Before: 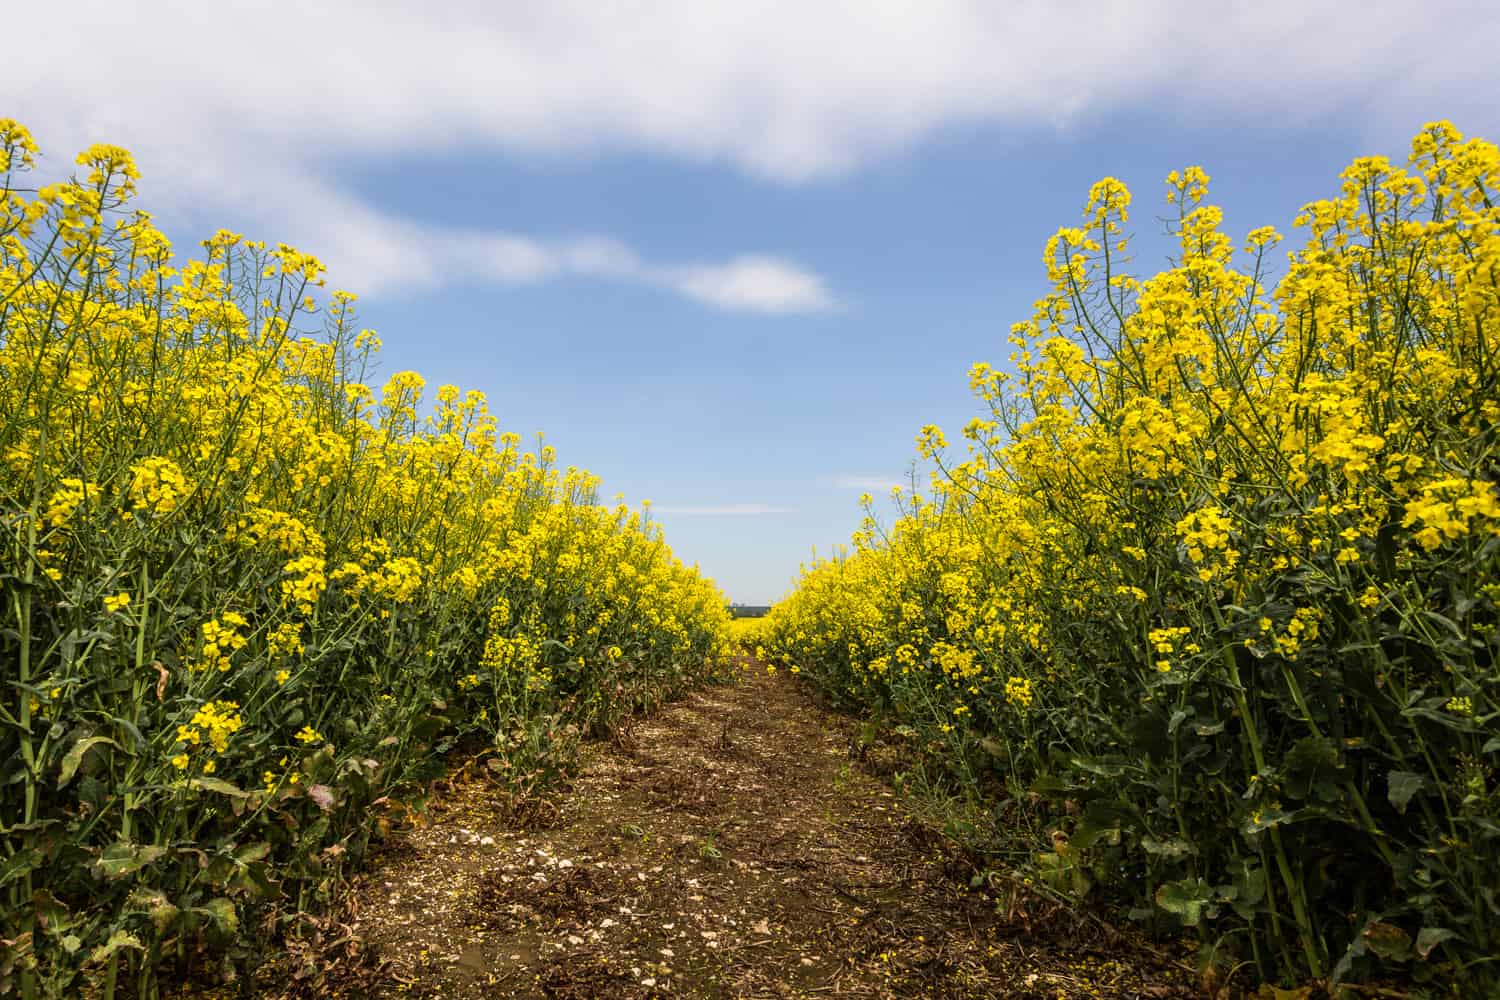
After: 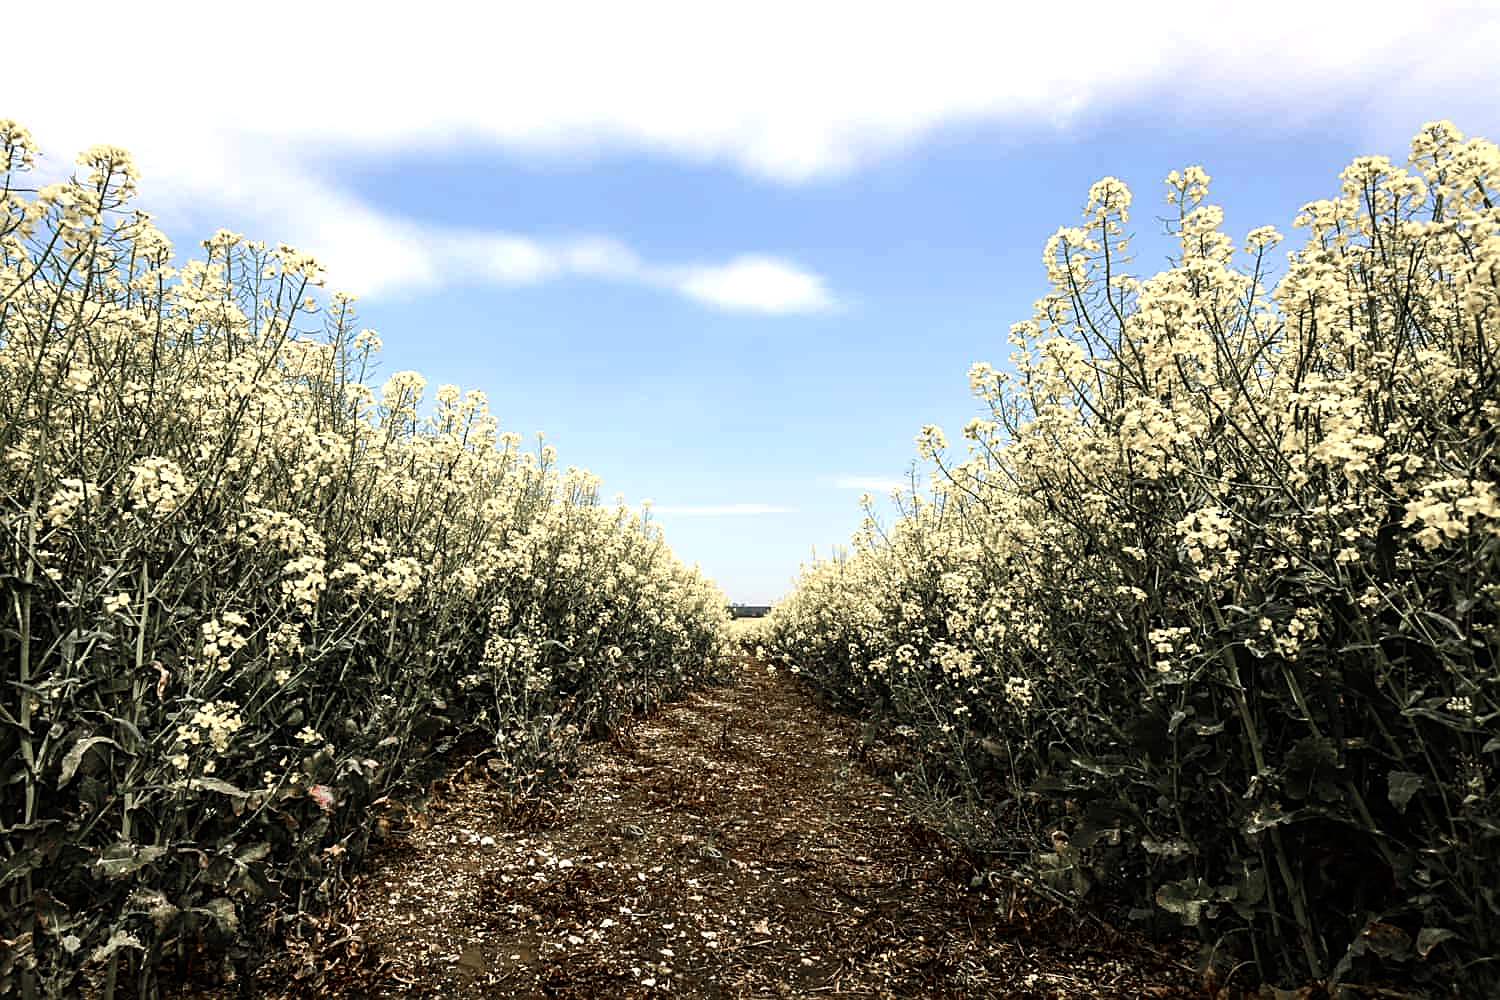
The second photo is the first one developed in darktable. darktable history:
sharpen: on, module defaults
tone equalizer: -8 EV -0.75 EV, -7 EV -0.7 EV, -6 EV -0.6 EV, -5 EV -0.4 EV, -3 EV 0.4 EV, -2 EV 0.6 EV, -1 EV 0.7 EV, +0 EV 0.75 EV, edges refinement/feathering 500, mask exposure compensation -1.57 EV, preserve details no
color balance rgb: perceptual saturation grading › global saturation 20%, perceptual saturation grading › highlights -25%, perceptual saturation grading › shadows 50%
graduated density: rotation -180°, offset 24.95
color zones: curves: ch1 [(0, 0.708) (0.088, 0.648) (0.245, 0.187) (0.429, 0.326) (0.571, 0.498) (0.714, 0.5) (0.857, 0.5) (1, 0.708)]
